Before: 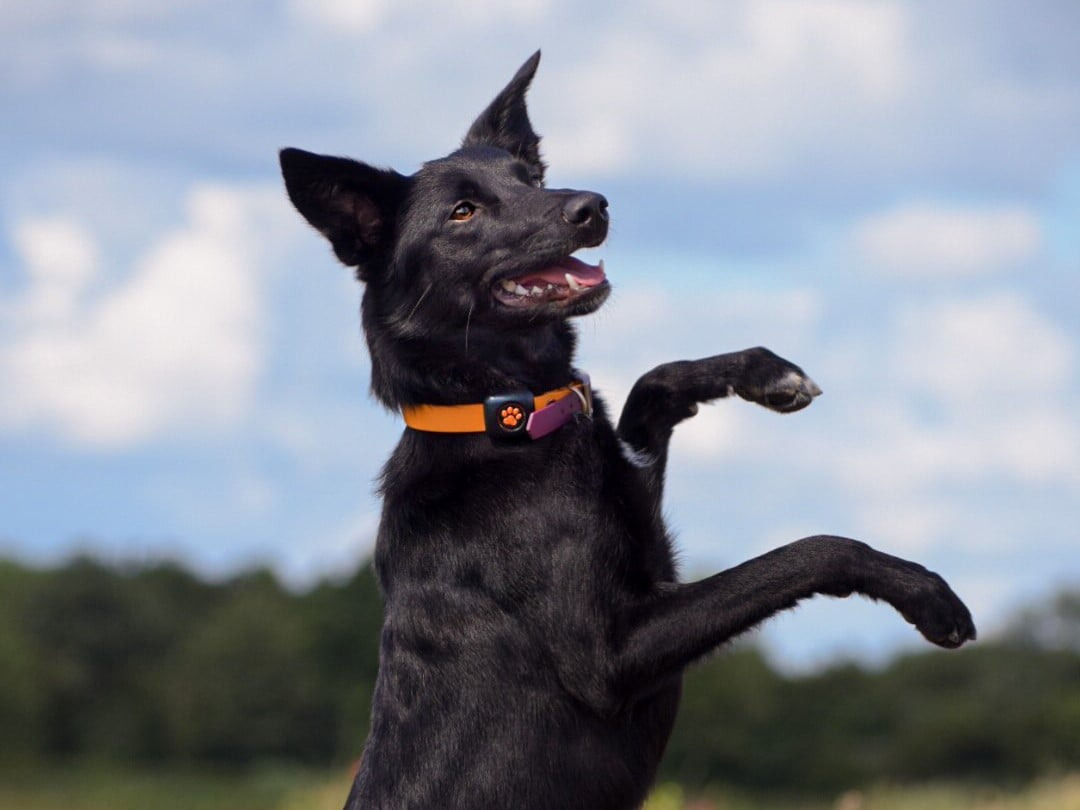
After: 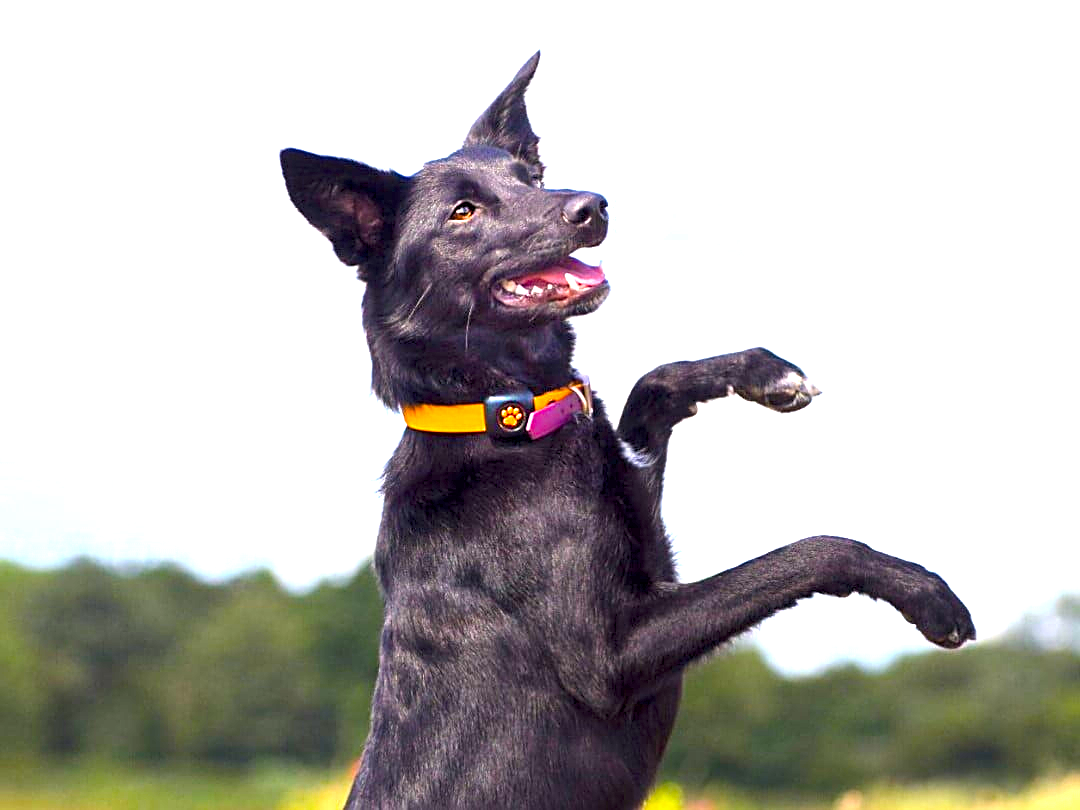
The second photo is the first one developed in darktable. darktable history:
color balance rgb: linear chroma grading › global chroma 15%, perceptual saturation grading › global saturation 30%
exposure: exposure 2 EV, compensate highlight preservation false
sharpen: radius 1.967
